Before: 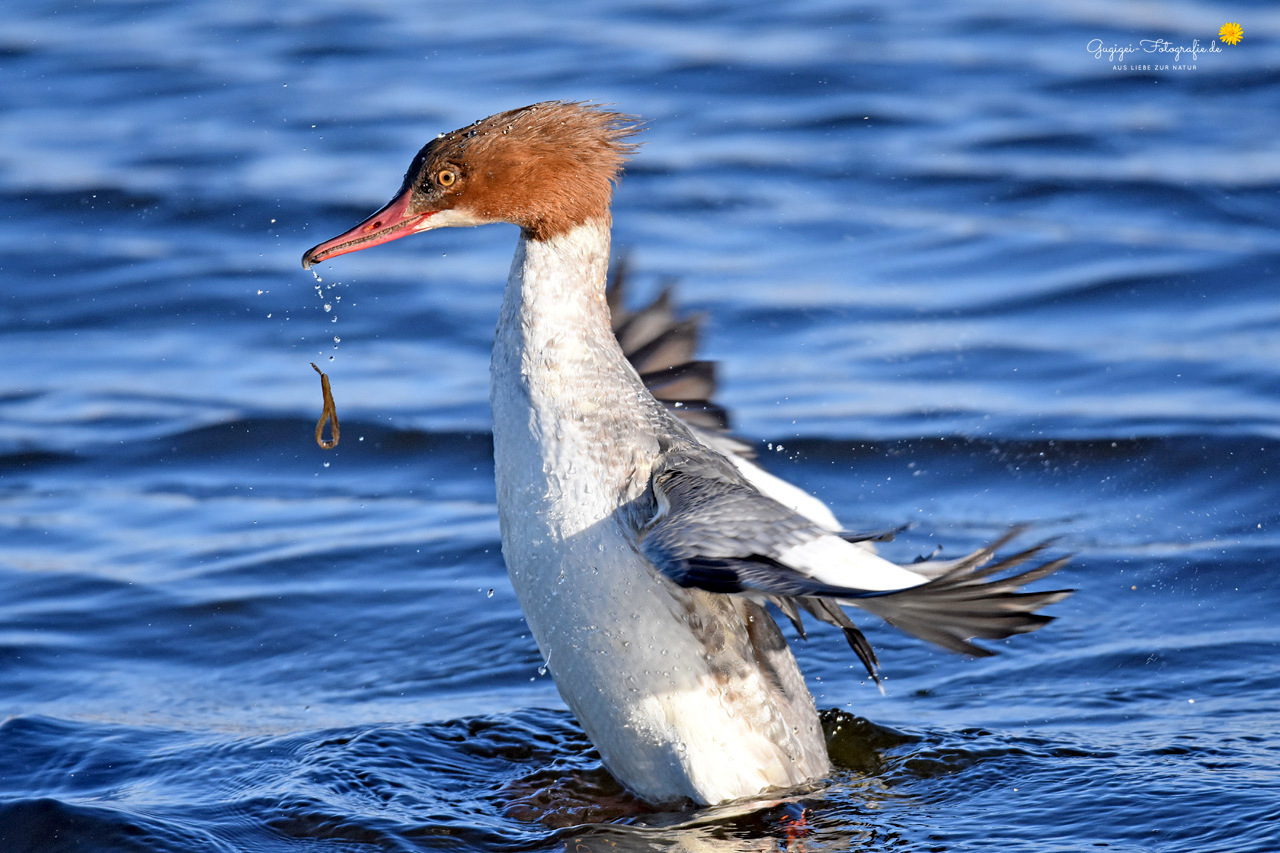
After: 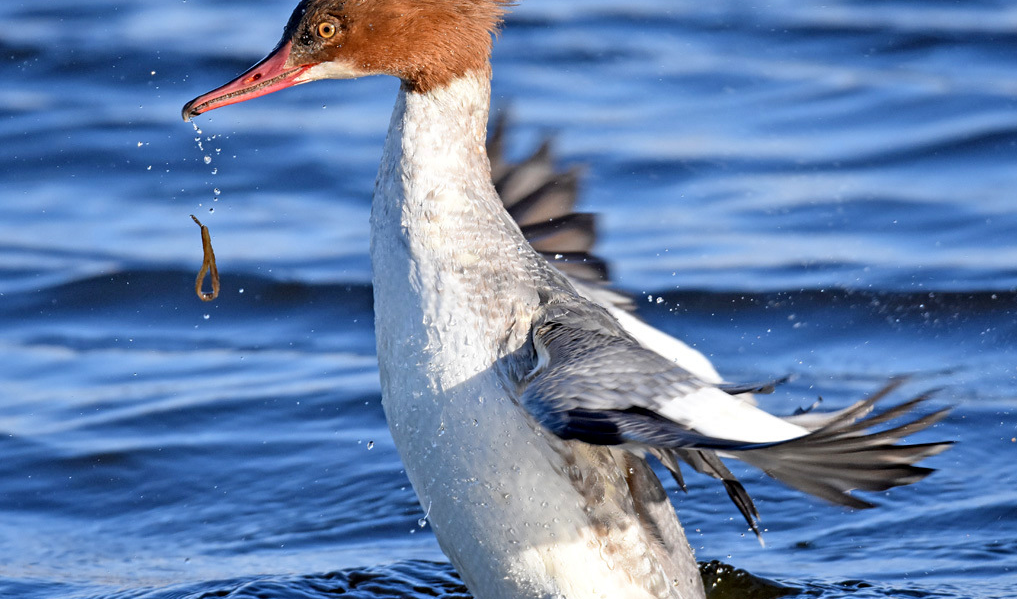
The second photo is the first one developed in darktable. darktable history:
crop: left 9.449%, top 17.4%, right 11.055%, bottom 12.338%
